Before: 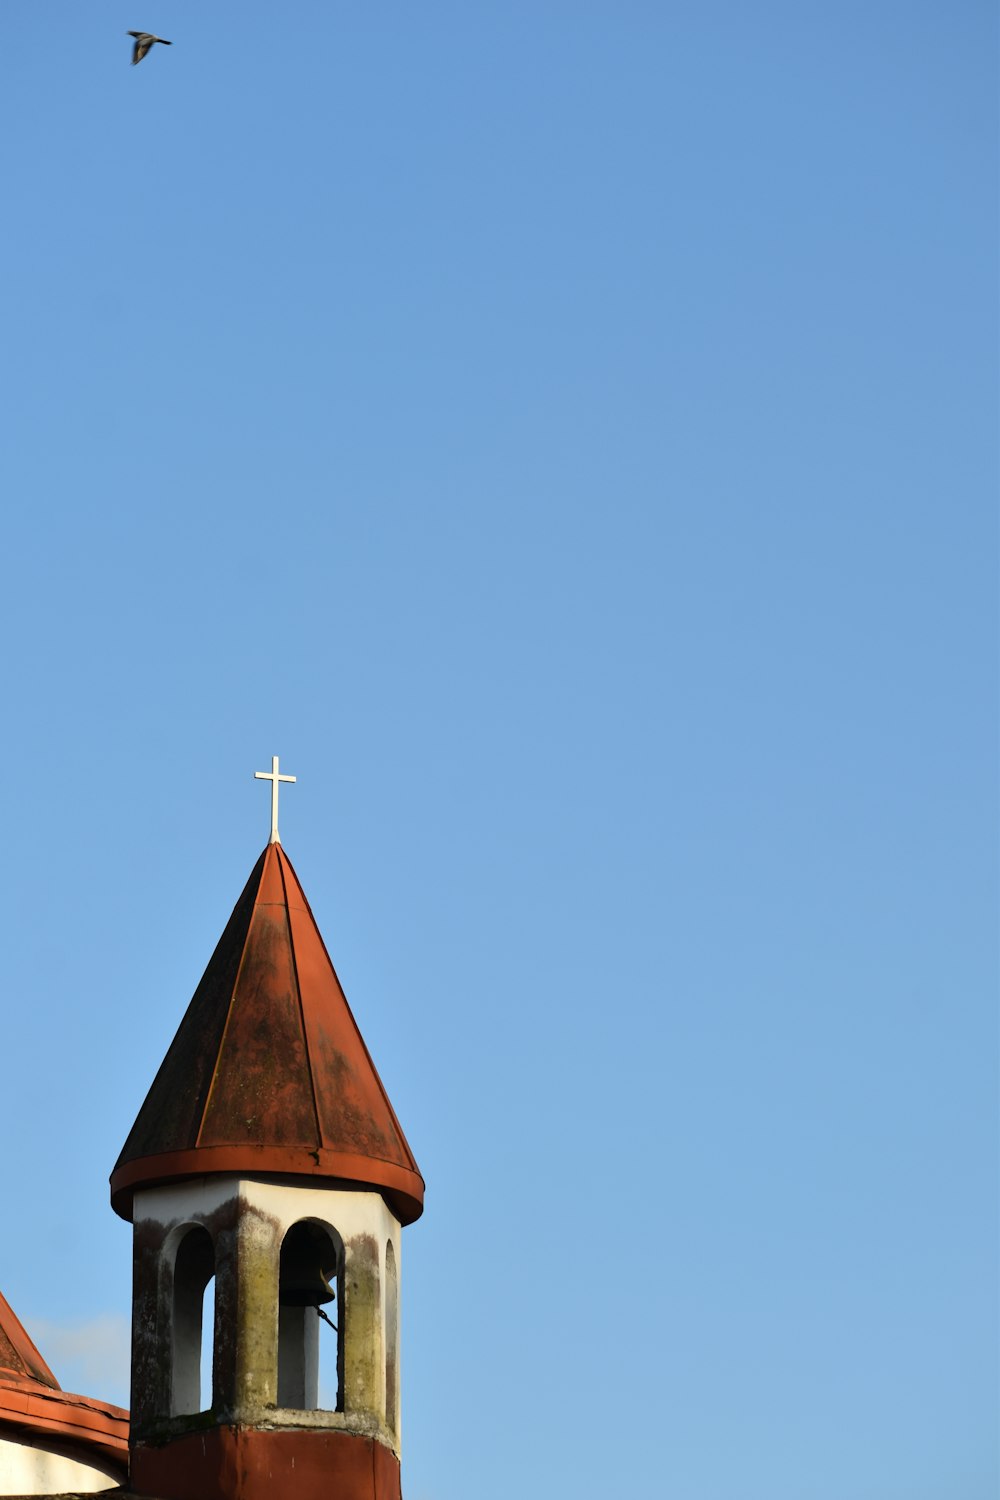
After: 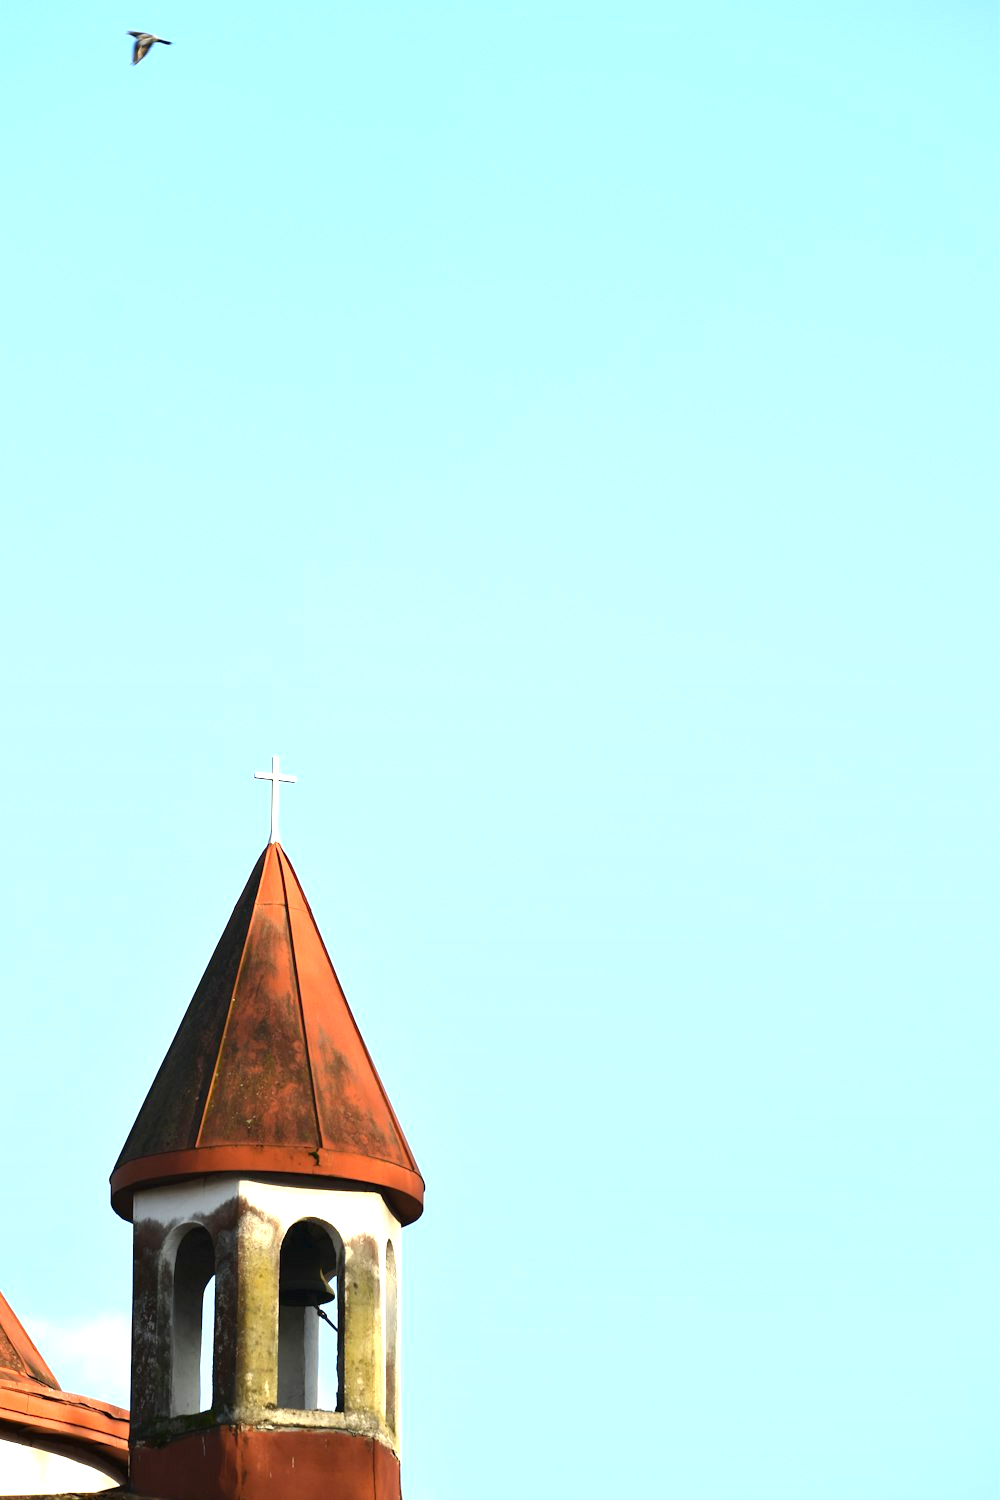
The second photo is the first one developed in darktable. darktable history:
exposure: black level correction 0, exposure 1.675 EV, compensate exposure bias true, compensate highlight preservation false
graduated density: rotation -180°, offset 27.42
